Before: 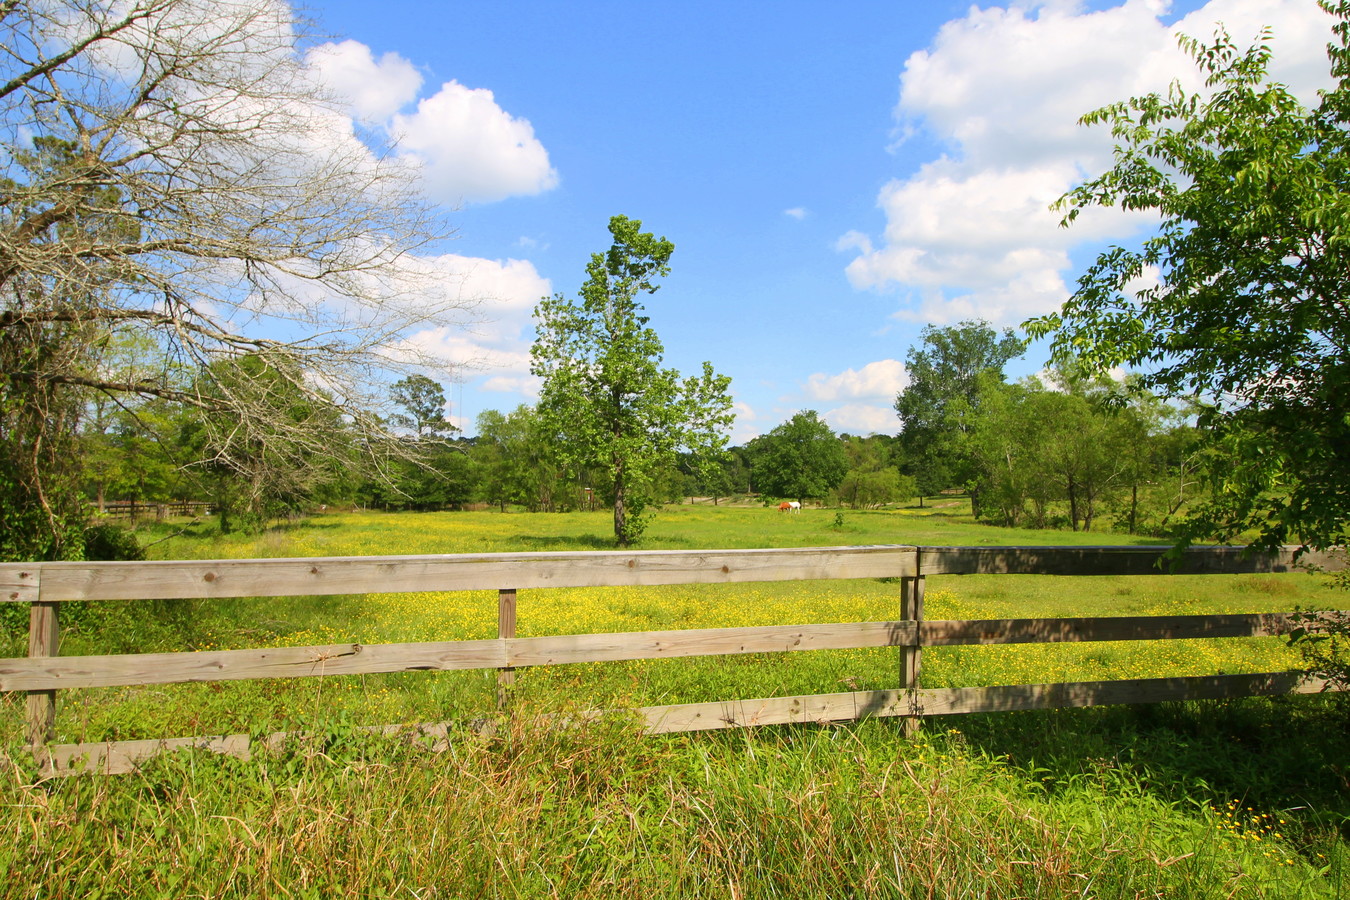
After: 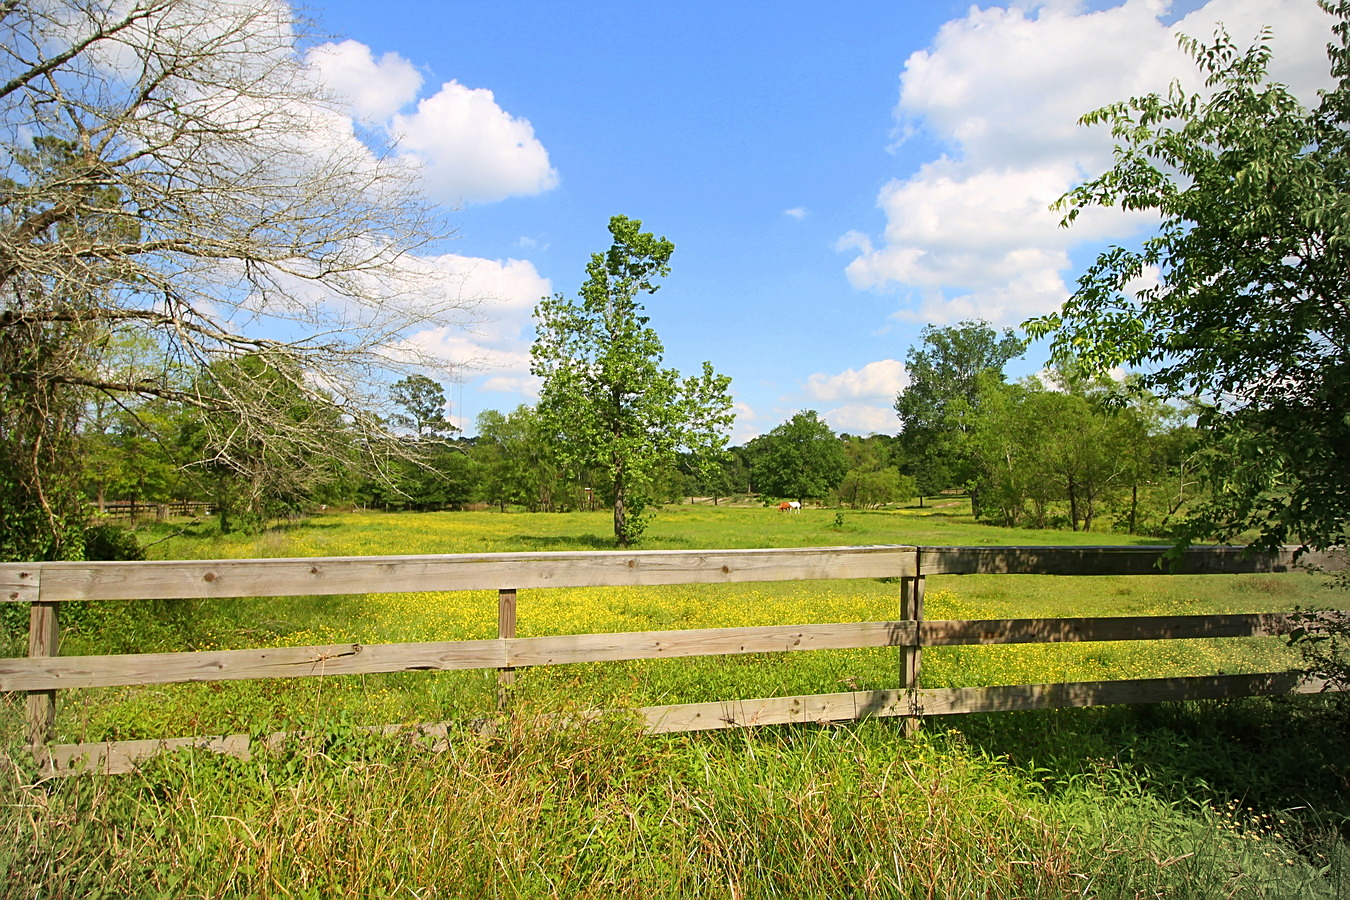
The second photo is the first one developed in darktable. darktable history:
vignetting: brightness -0.264, center (-0.118, -0.002)
sharpen: on, module defaults
